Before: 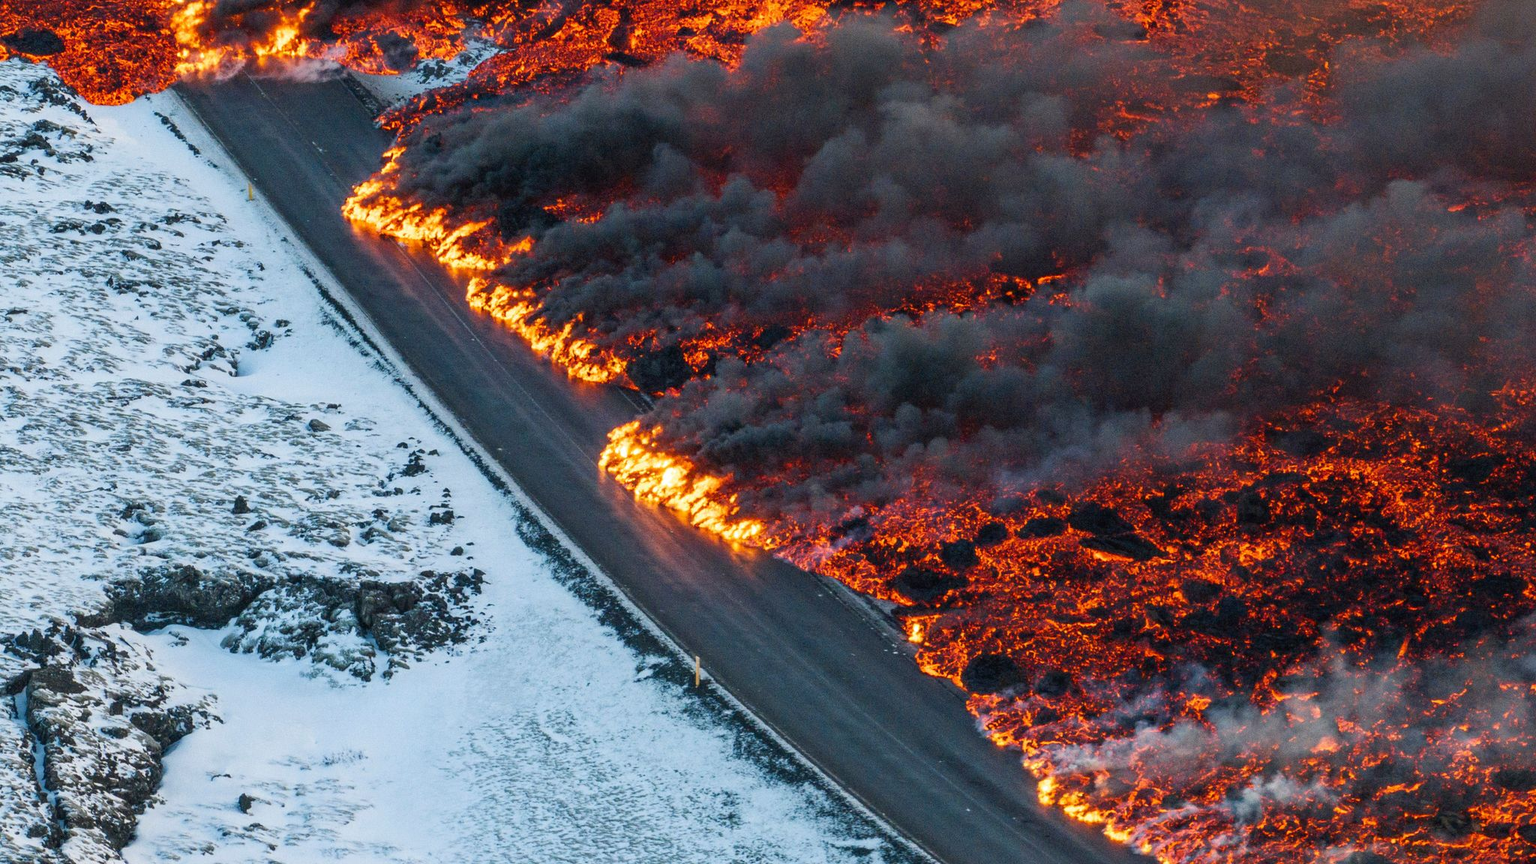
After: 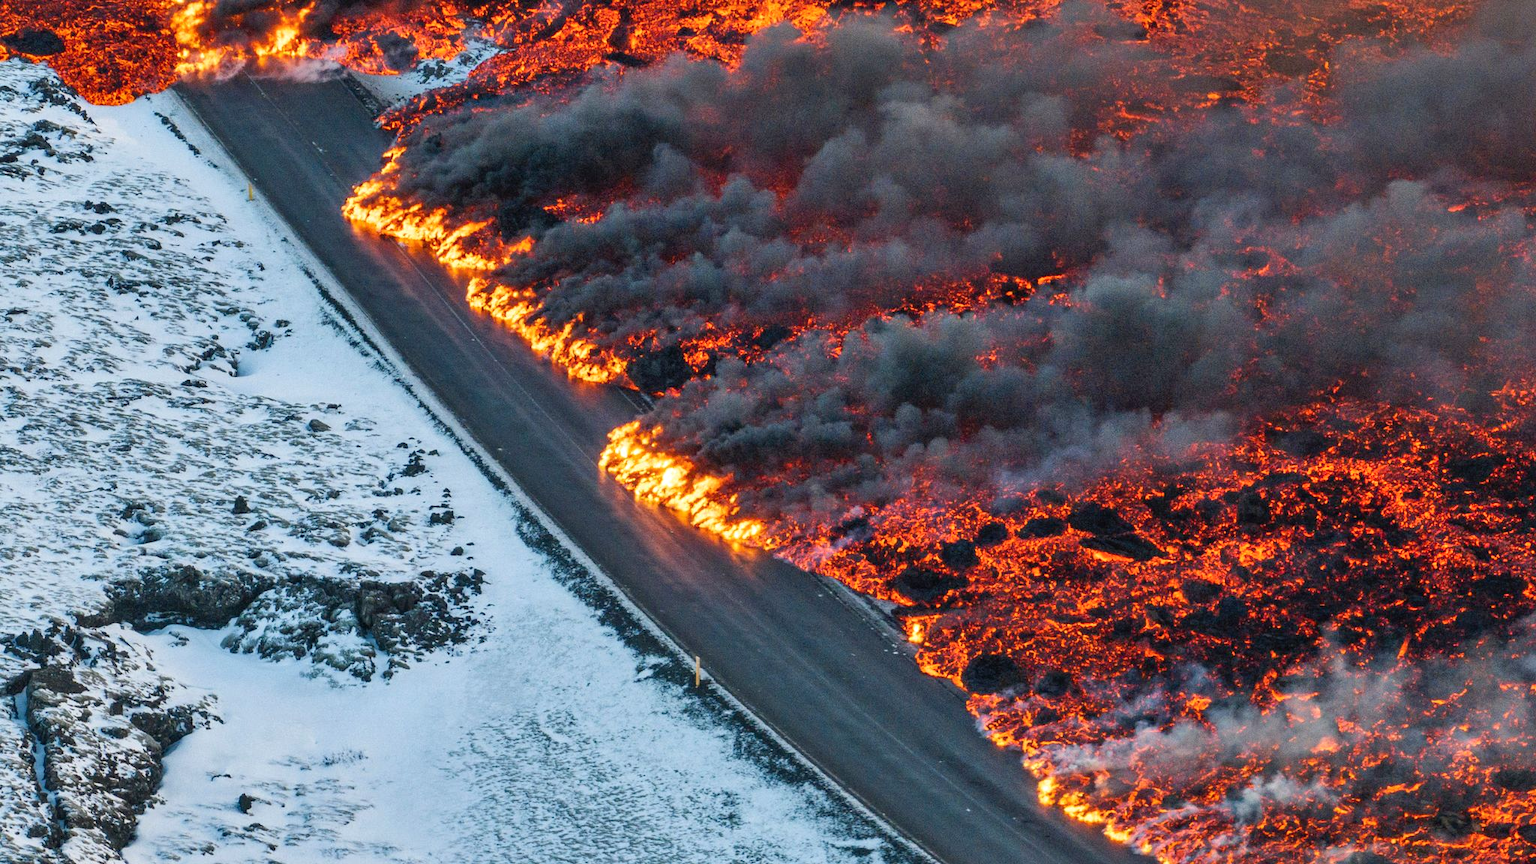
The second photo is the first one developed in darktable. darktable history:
shadows and highlights: low approximation 0.01, soften with gaussian
levels: white 99.93%, levels [0, 0.492, 0.984]
